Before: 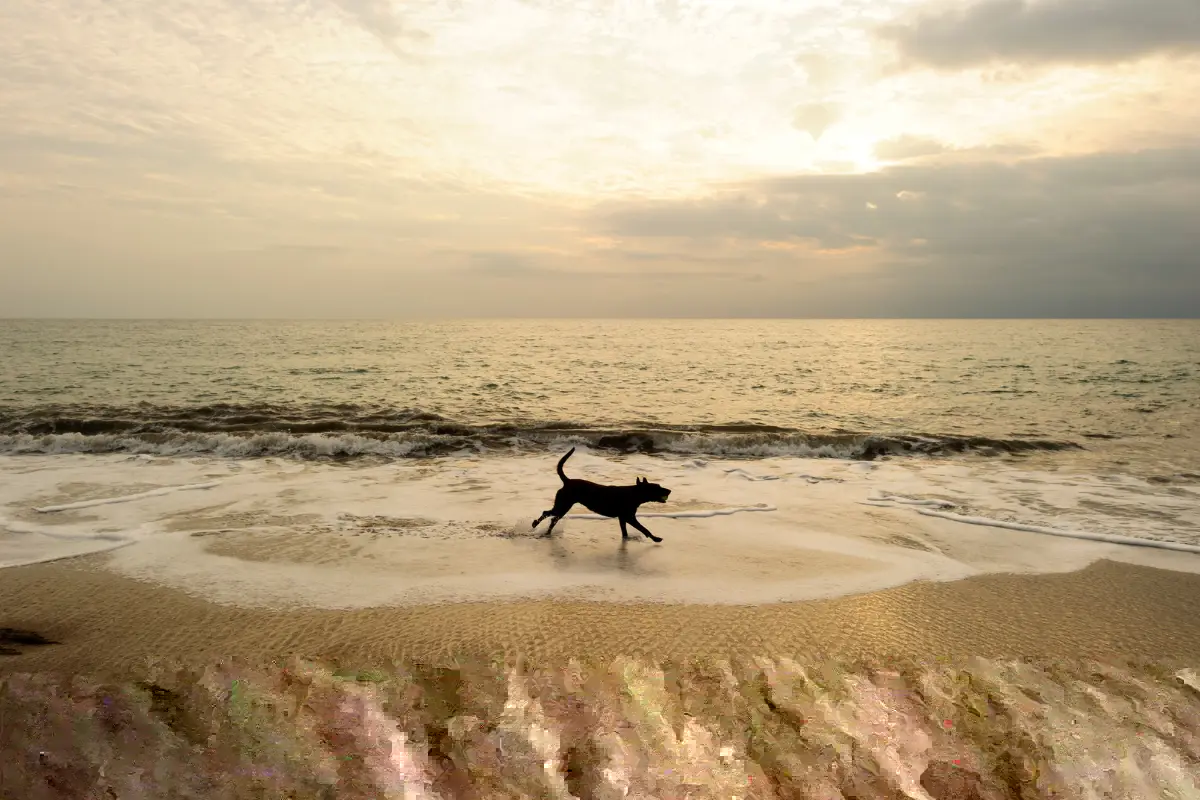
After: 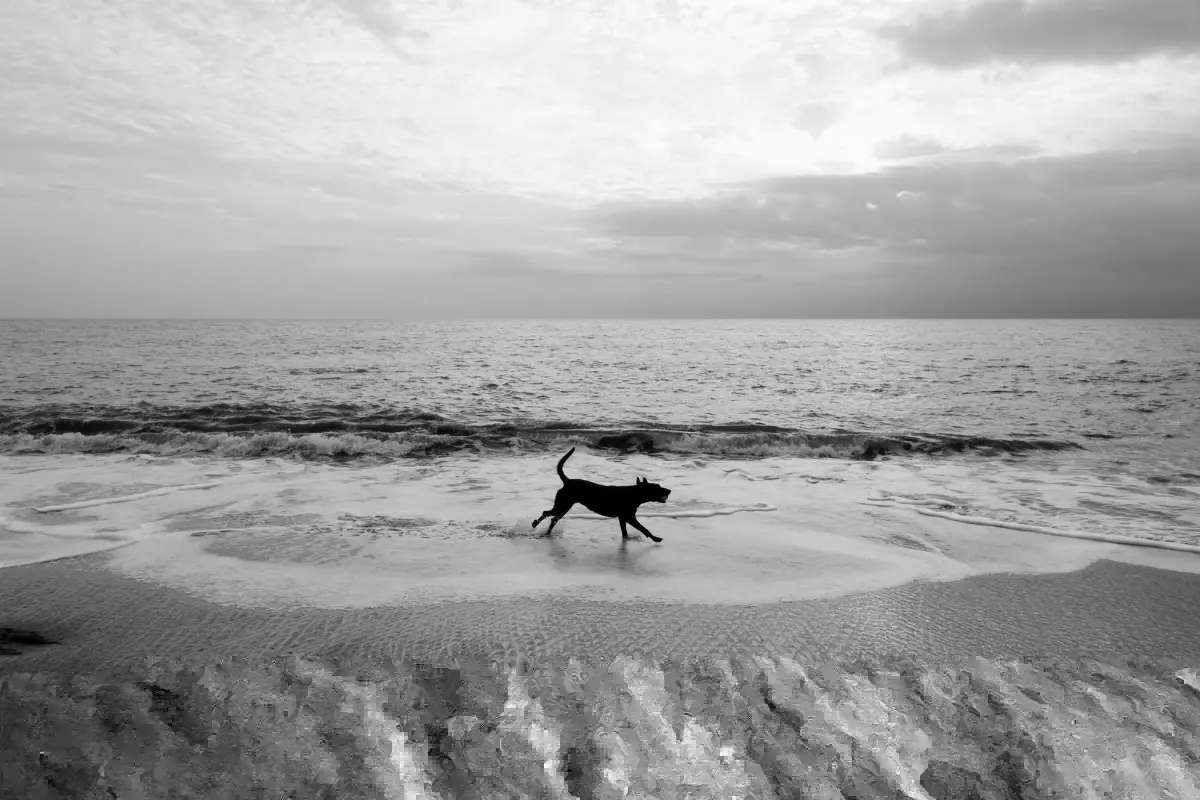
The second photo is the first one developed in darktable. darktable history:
exposure: exposure -0.05 EV
monochrome: on, module defaults
